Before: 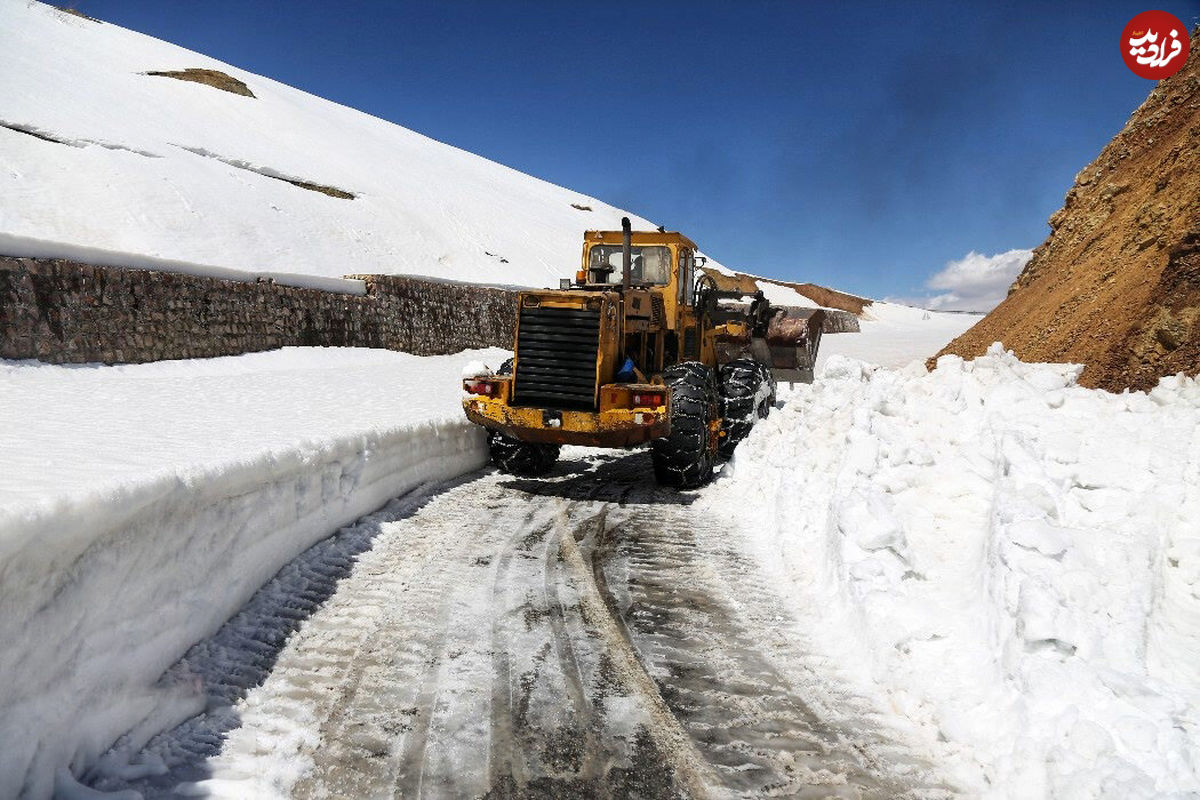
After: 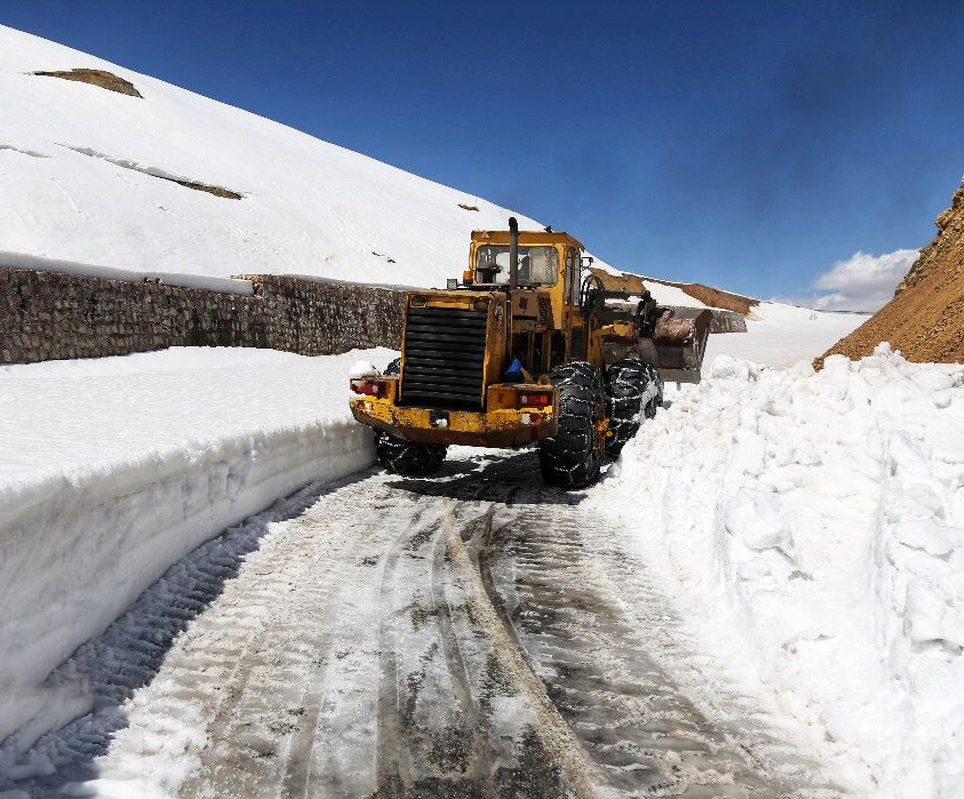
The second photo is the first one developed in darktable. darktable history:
crop and rotate: left 9.481%, right 10.143%
